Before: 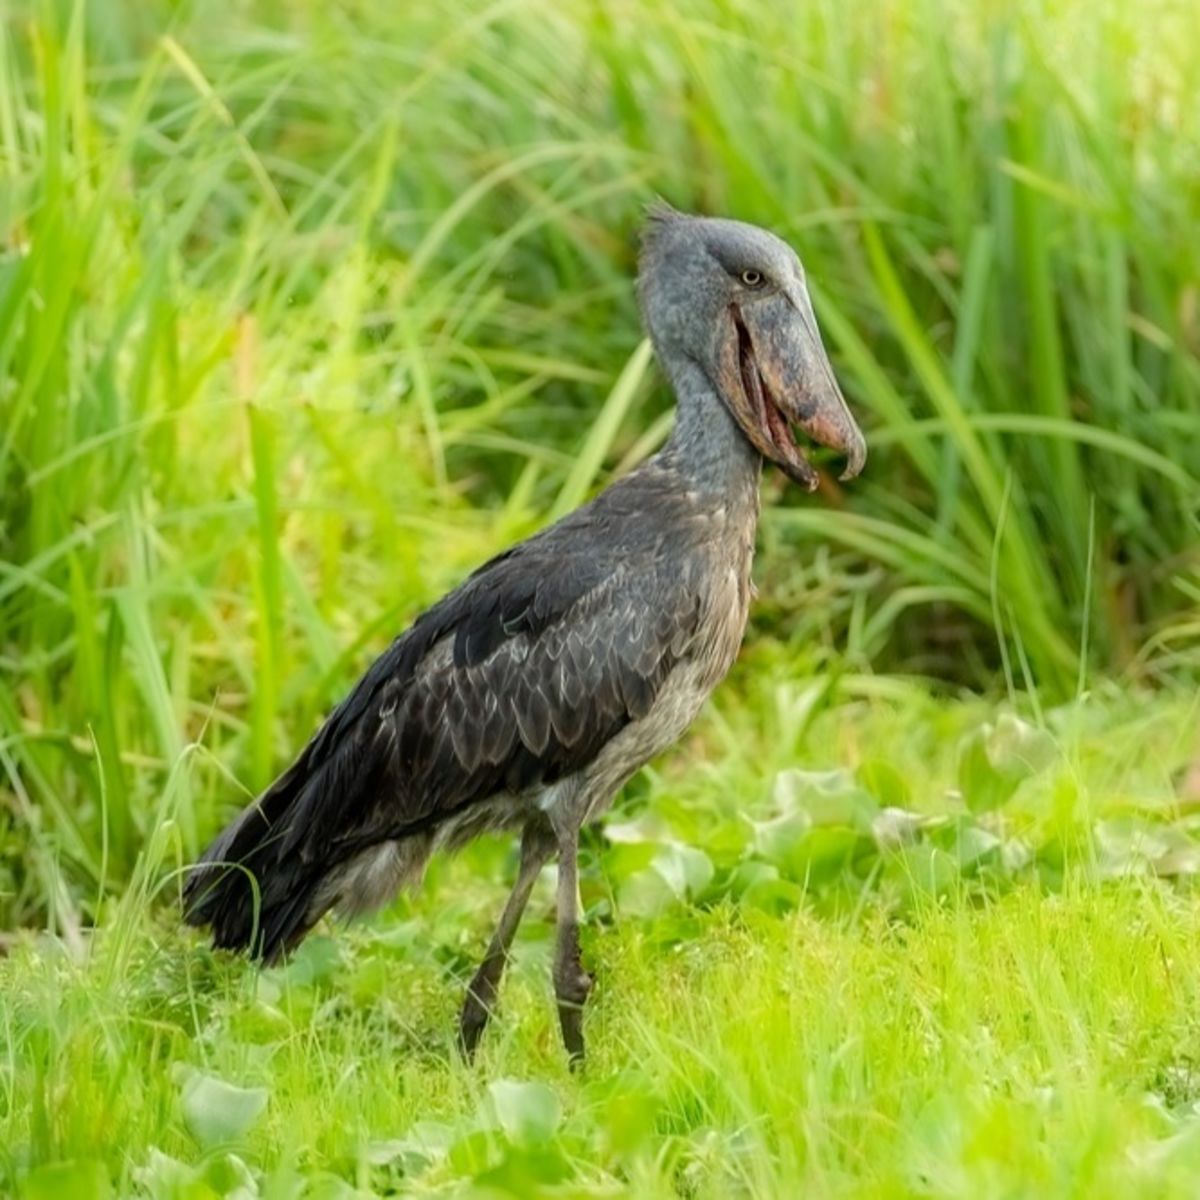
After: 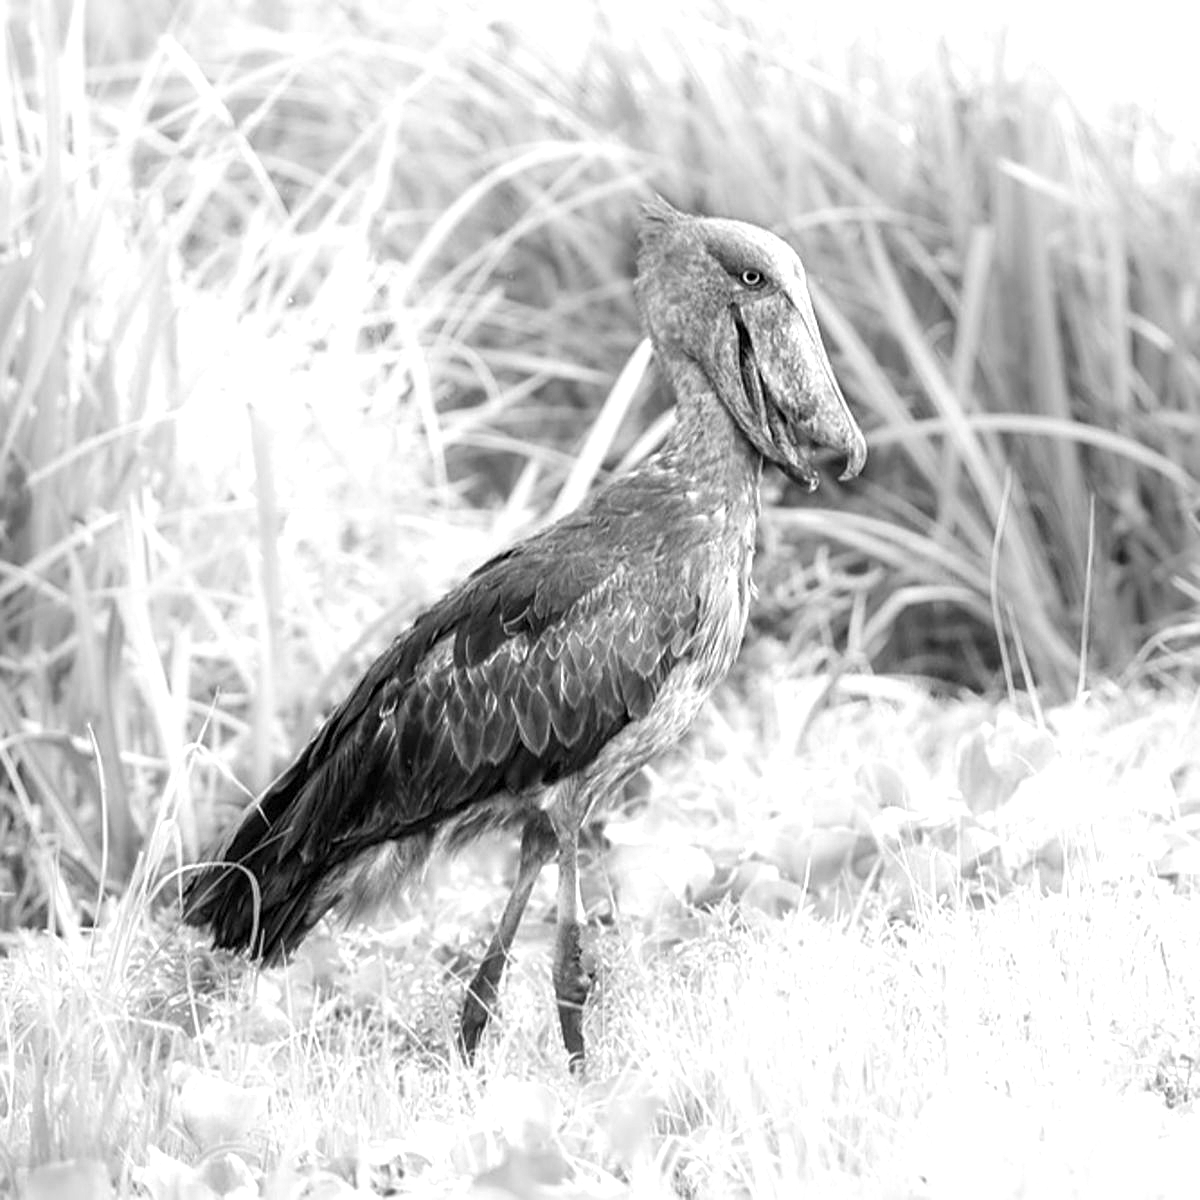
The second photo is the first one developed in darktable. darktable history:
monochrome: on, module defaults
sharpen: on, module defaults
exposure: black level correction 0, exposure 1 EV, compensate highlight preservation false
